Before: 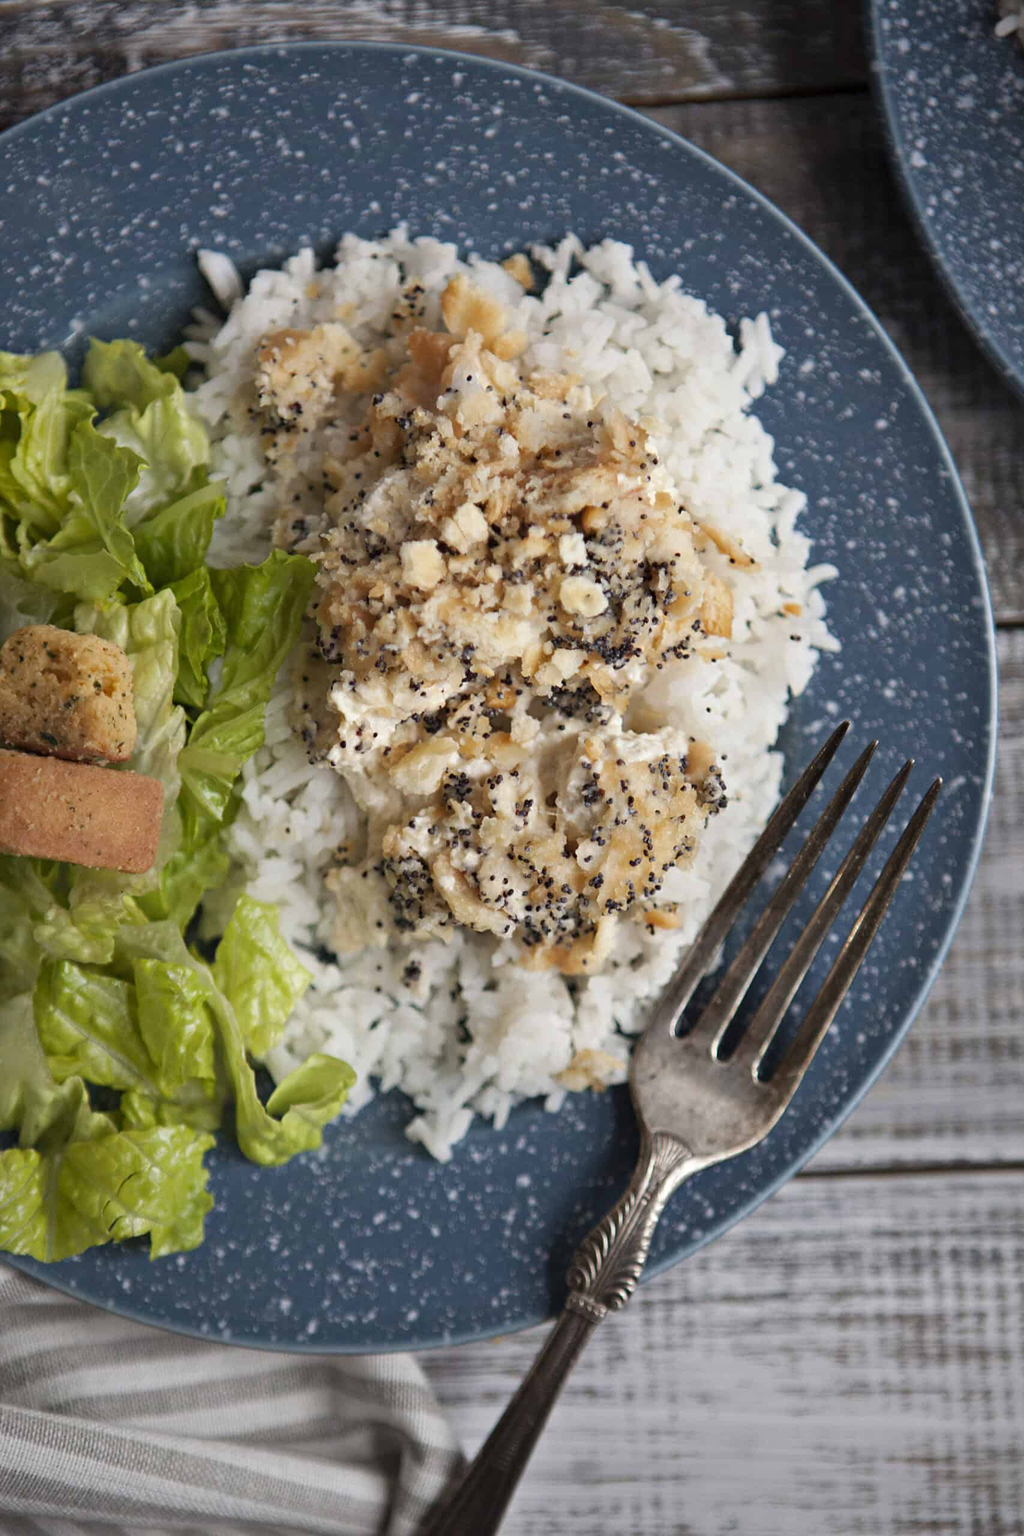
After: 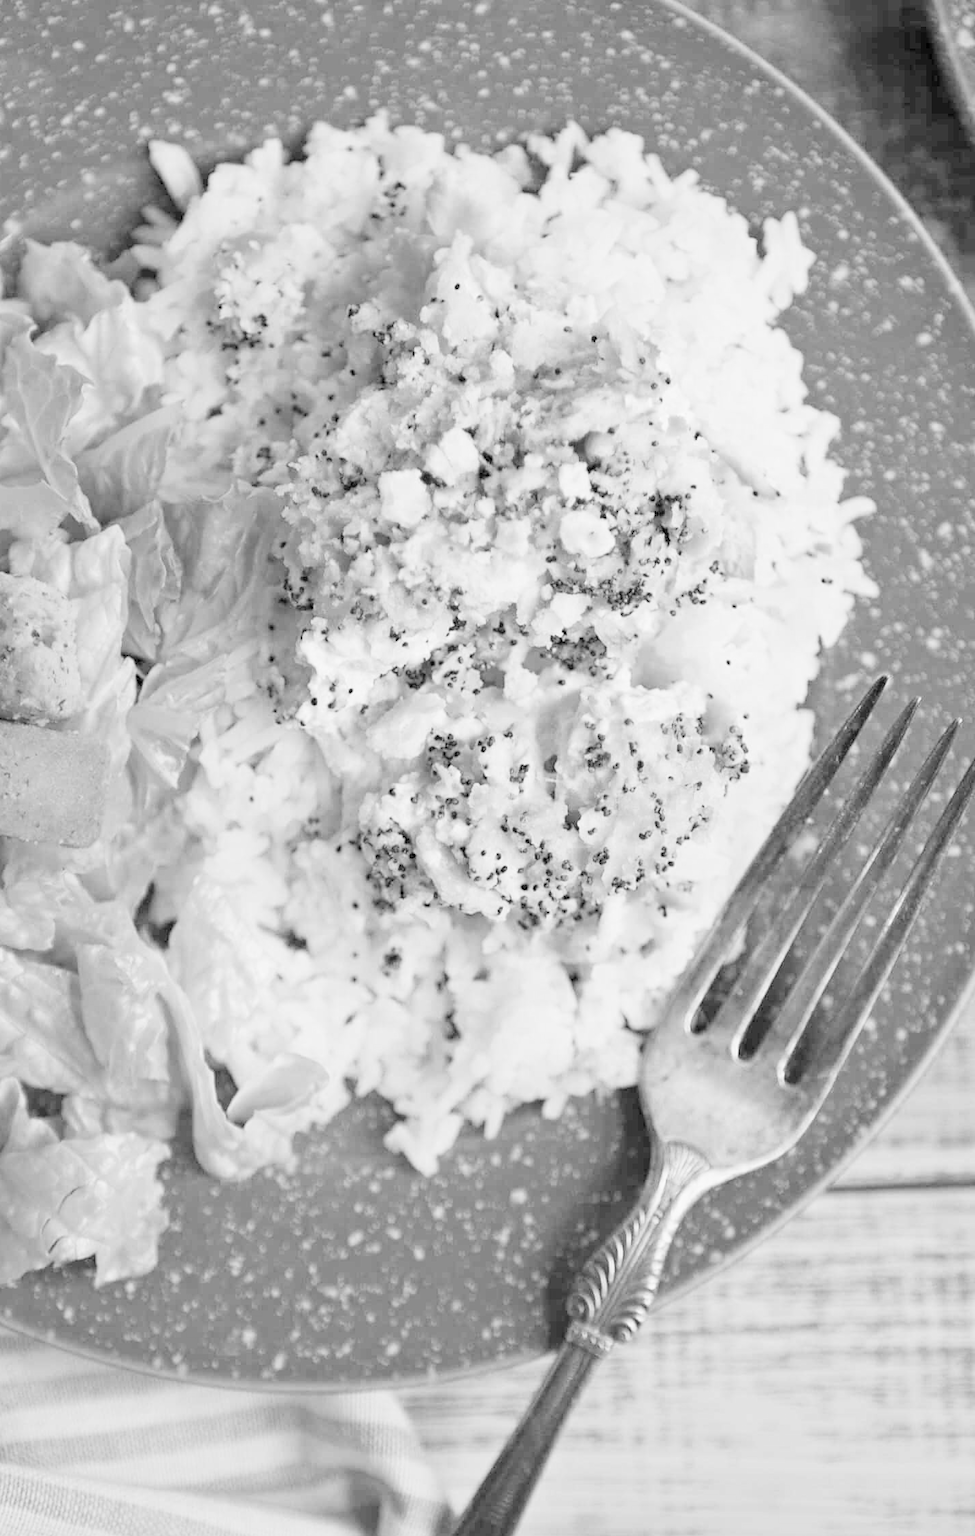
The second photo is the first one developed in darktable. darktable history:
filmic rgb: middle gray luminance 2.5%, black relative exposure -10 EV, white relative exposure 7 EV, threshold 6 EV, dynamic range scaling 10%, target black luminance 0%, hardness 3.19, latitude 44.39%, contrast 0.682, highlights saturation mix 5%, shadows ↔ highlights balance 13.63%, add noise in highlights 0, color science v3 (2019), use custom middle-gray values true, iterations of high-quality reconstruction 0, contrast in highlights soft, enable highlight reconstruction true
crop: left 6.446%, top 8.188%, right 9.538%, bottom 3.548%
monochrome: on, module defaults
